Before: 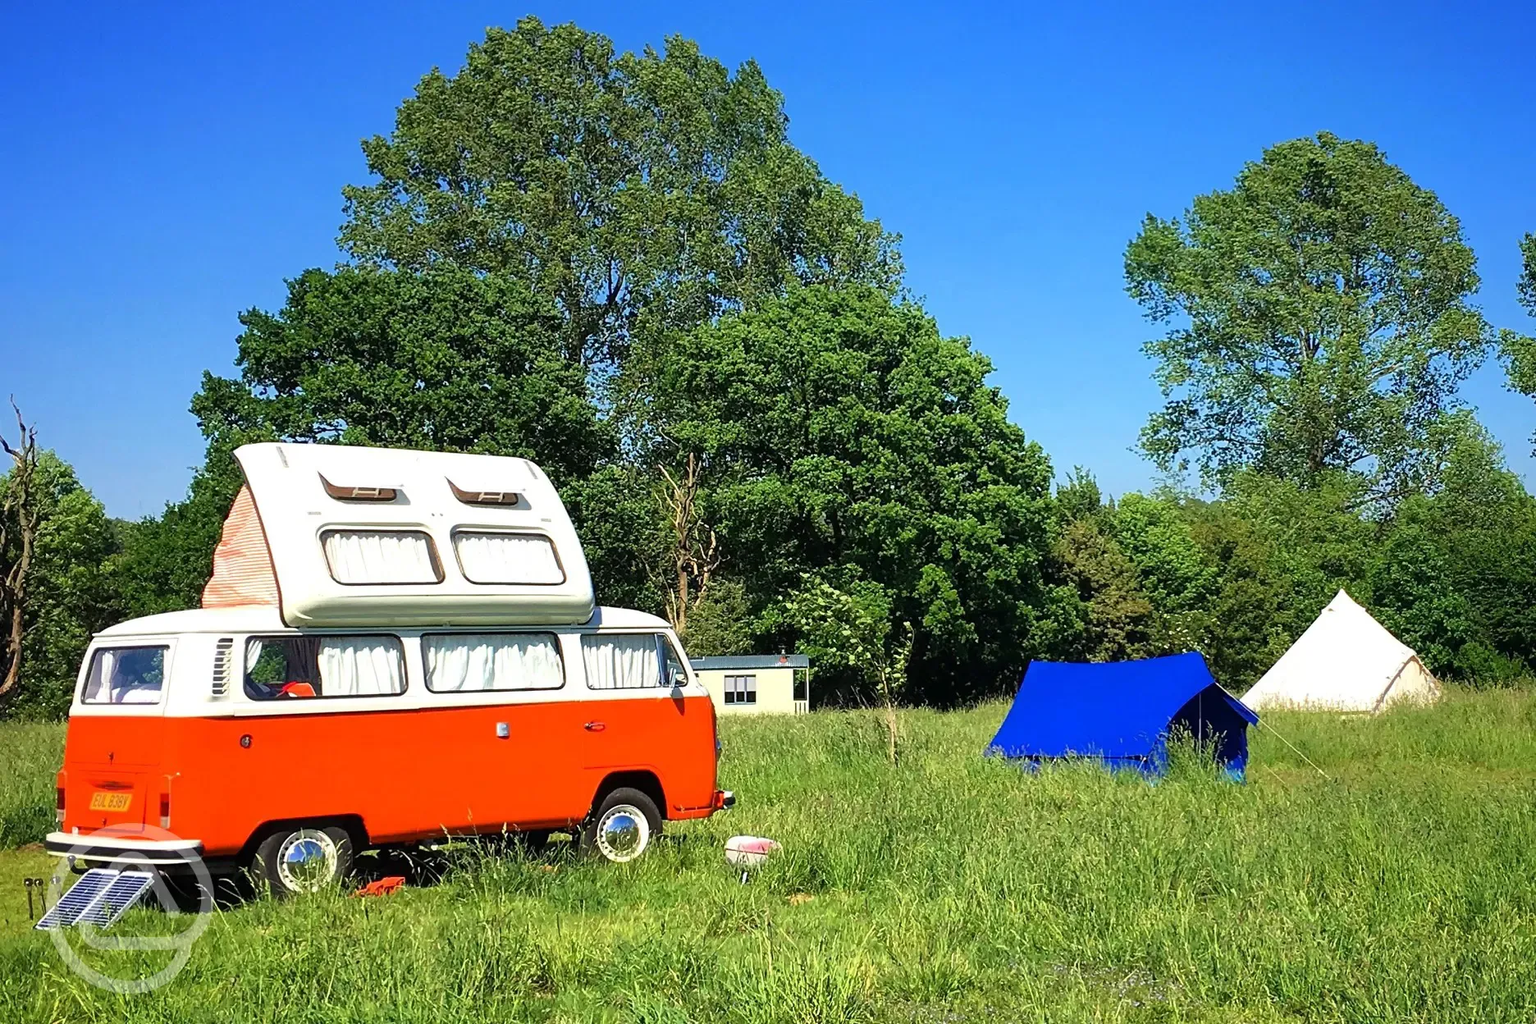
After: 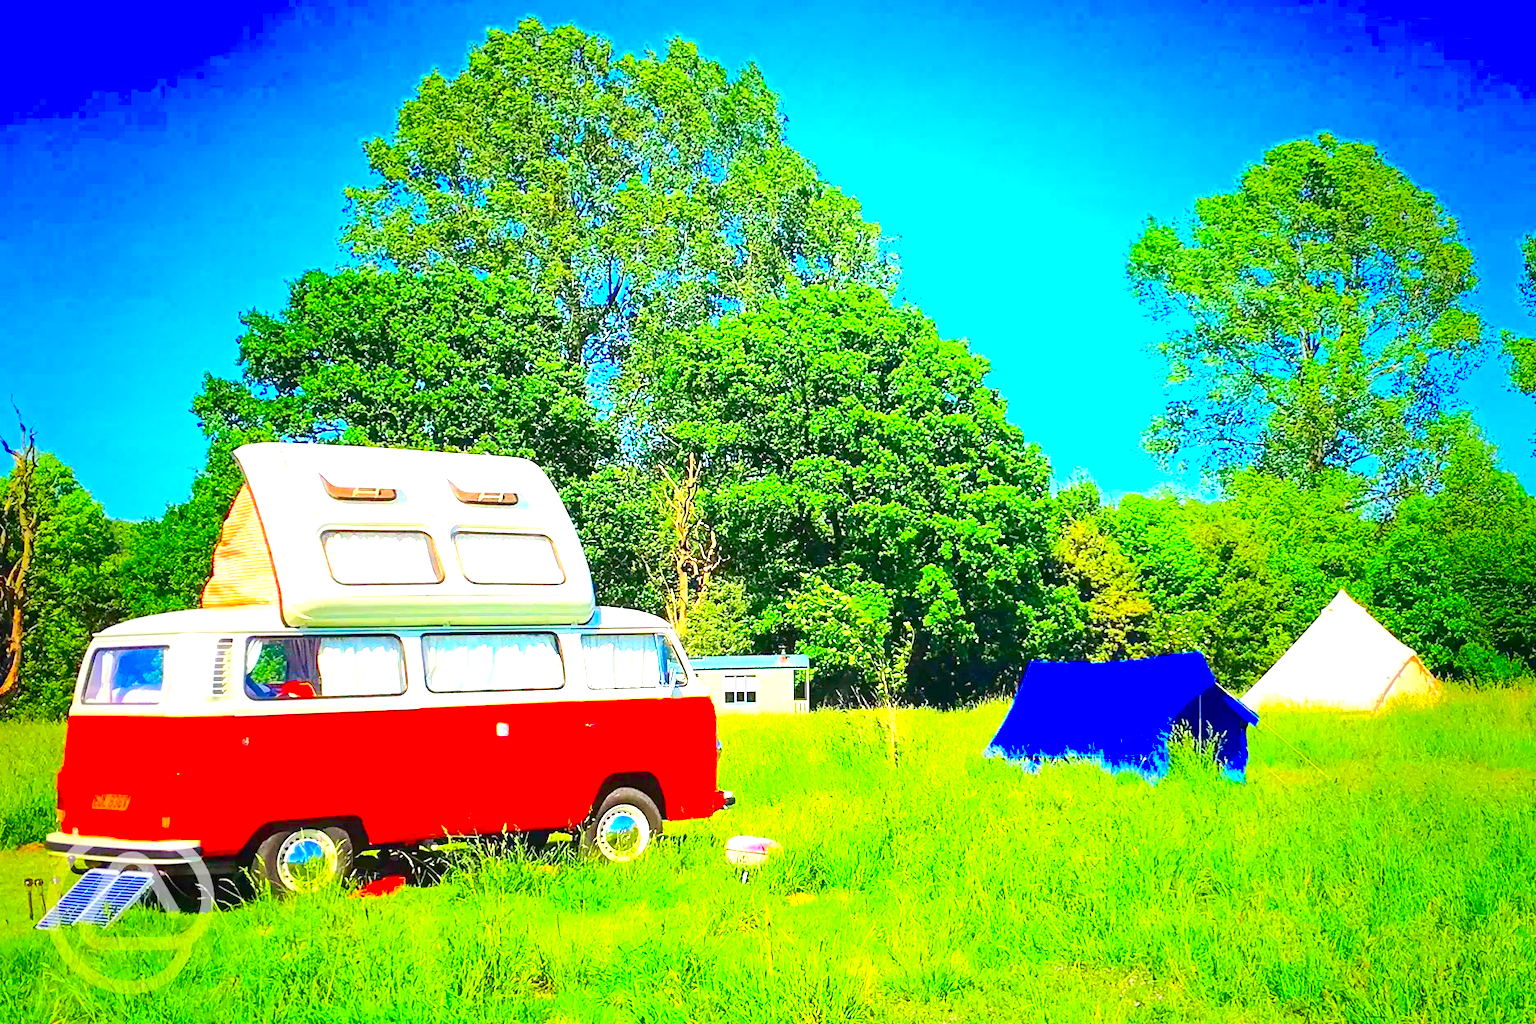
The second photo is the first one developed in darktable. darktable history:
contrast brightness saturation: contrast 0.204, brightness 0.202, saturation 0.819
vignetting: fall-off start 33.4%, fall-off radius 64.89%, saturation 0.379, width/height ratio 0.957
exposure: black level correction 0, exposure 1.947 EV, compensate highlight preservation false
color balance rgb: perceptual saturation grading › global saturation 20%, perceptual saturation grading › highlights -25.806%, perceptual saturation grading › shadows 25.907%, global vibrance 14.327%
